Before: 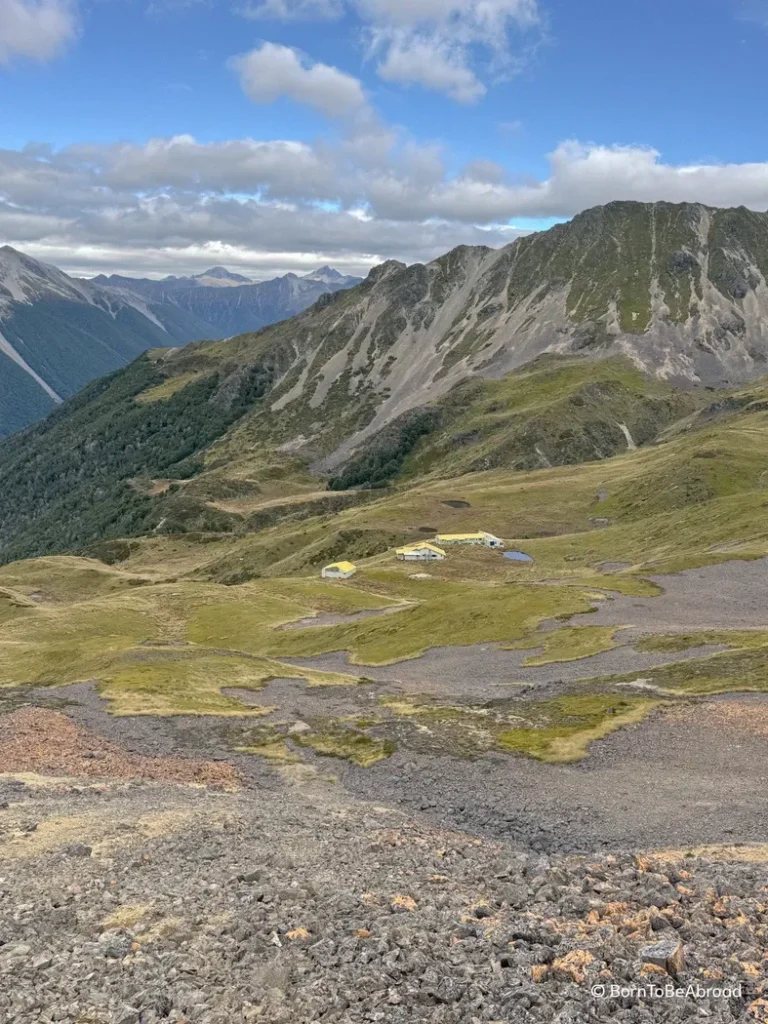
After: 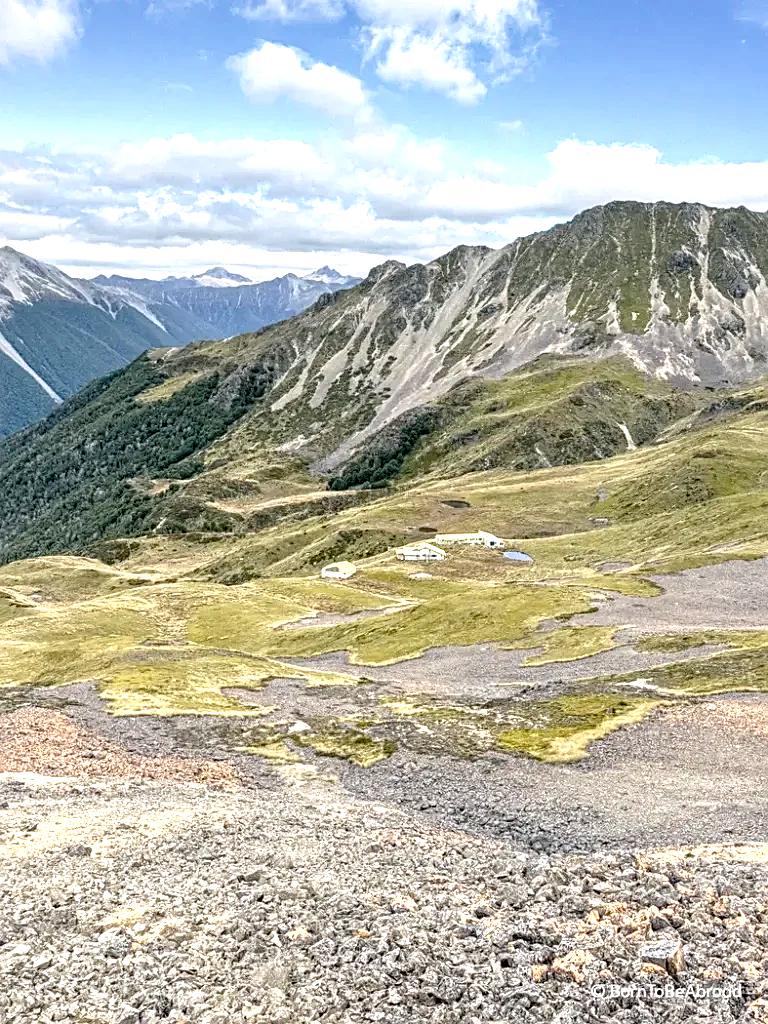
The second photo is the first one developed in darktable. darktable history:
tone curve: curves: ch0 [(0, 0) (0.003, 0.022) (0.011, 0.025) (0.025, 0.025) (0.044, 0.029) (0.069, 0.042) (0.1, 0.068) (0.136, 0.118) (0.177, 0.176) (0.224, 0.233) (0.277, 0.299) (0.335, 0.371) (0.399, 0.448) (0.468, 0.526) (0.543, 0.605) (0.623, 0.684) (0.709, 0.775) (0.801, 0.869) (0.898, 0.957) (1, 1)], preserve colors none
exposure: black level correction 0, exposure 0.7 EV, compensate exposure bias true, compensate highlight preservation false
local contrast: highlights 60%, shadows 60%, detail 160%
sharpen: on, module defaults
